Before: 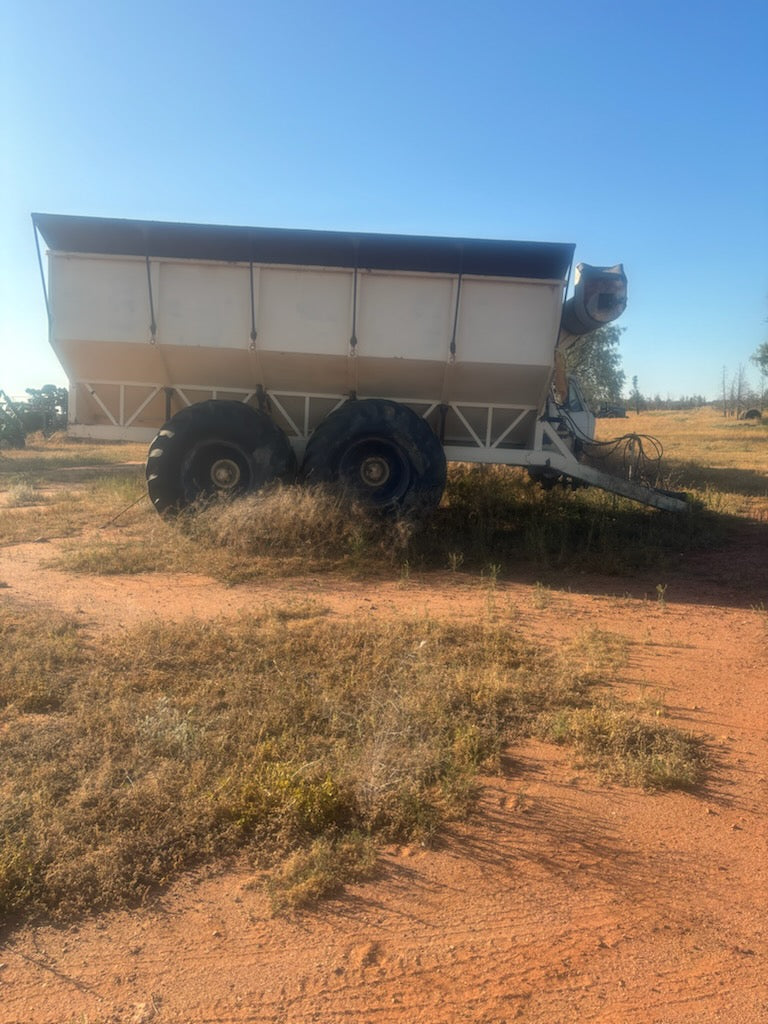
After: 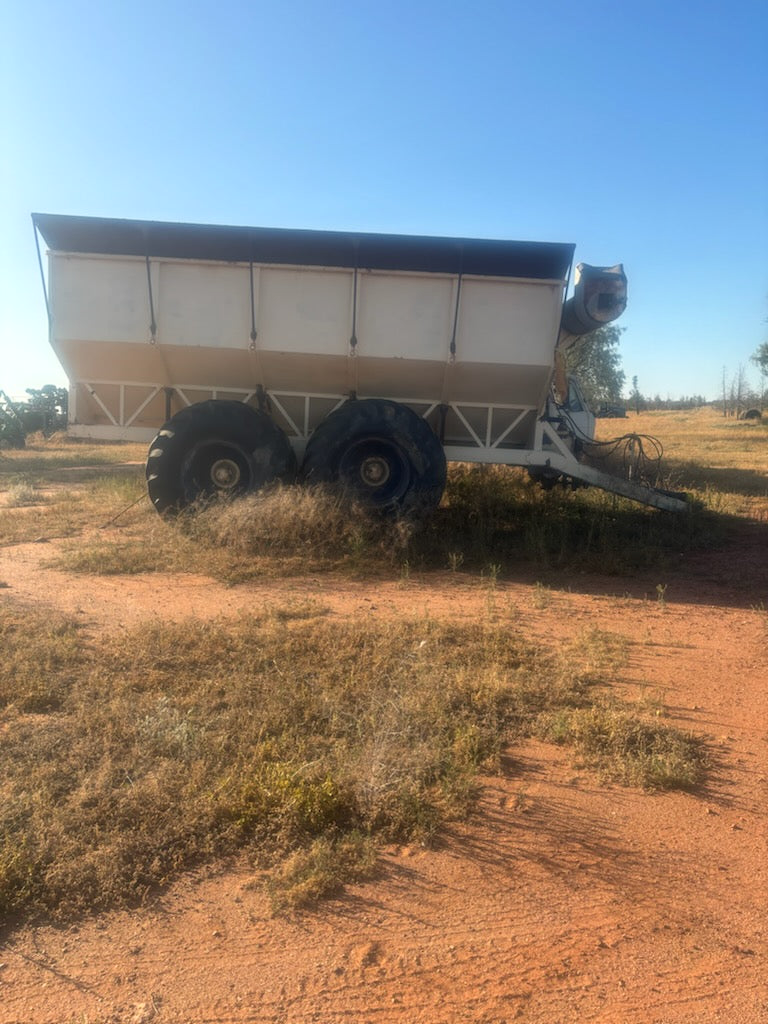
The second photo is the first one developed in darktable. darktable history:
shadows and highlights: shadows -0.409, highlights 41.75
